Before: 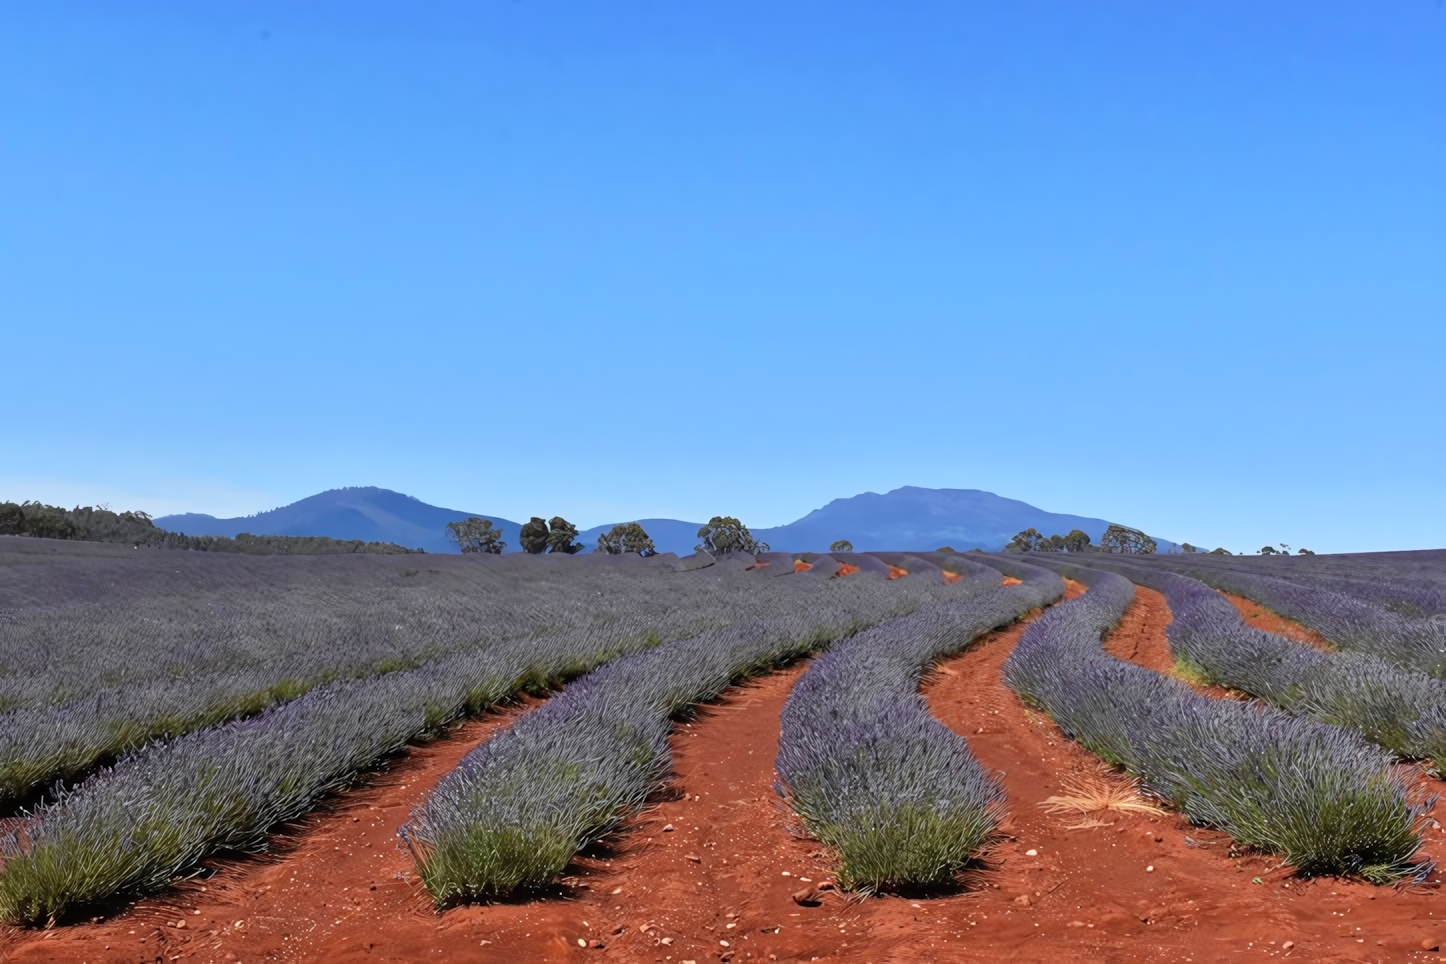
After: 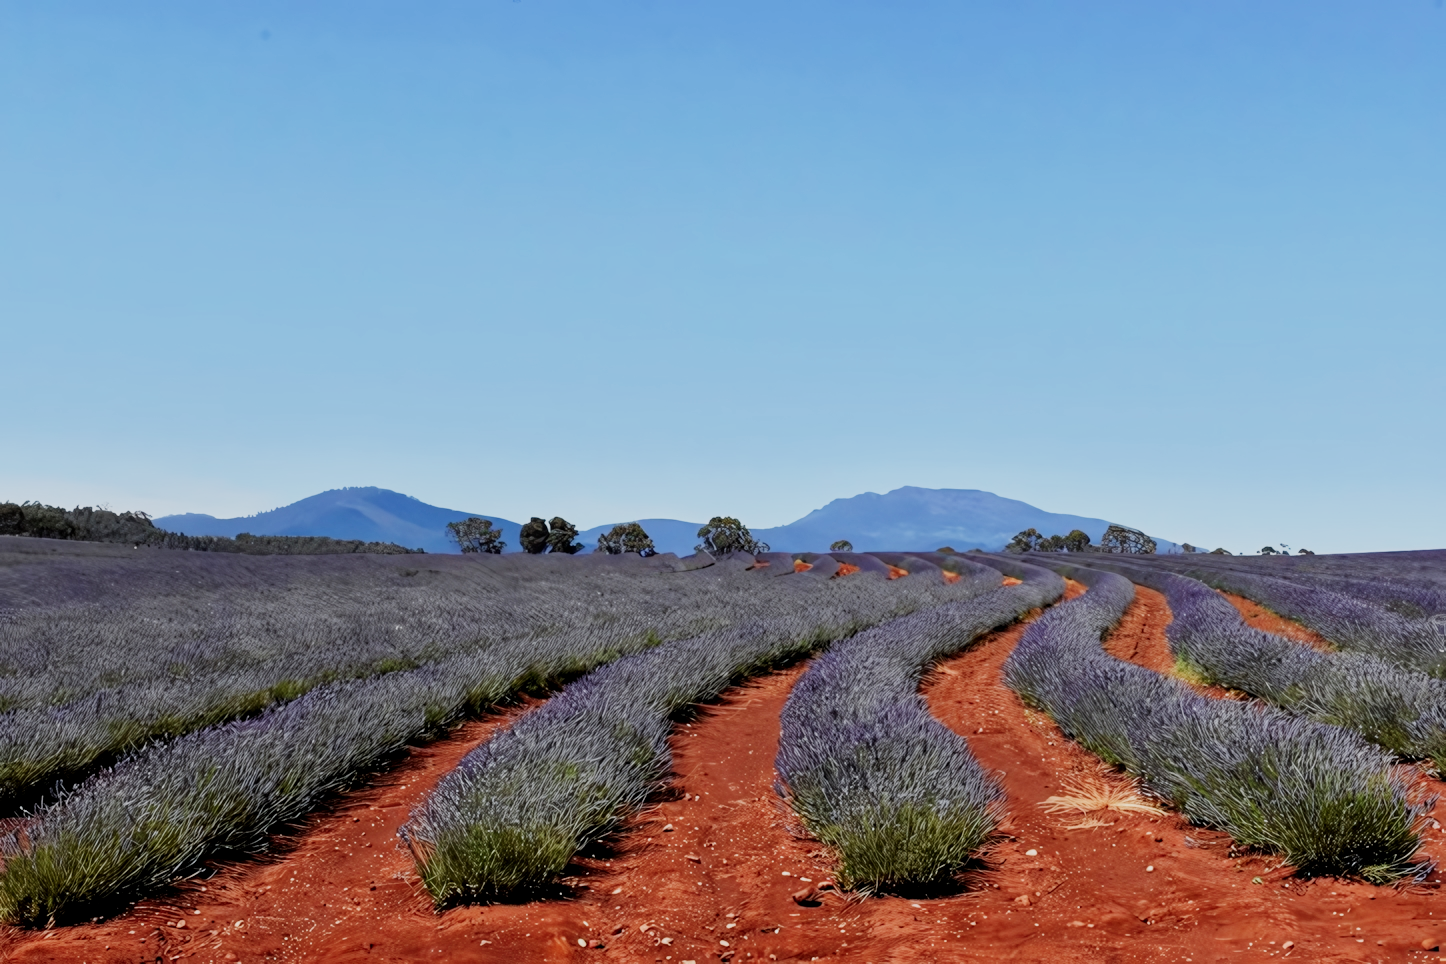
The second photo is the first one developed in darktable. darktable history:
sigmoid: contrast 1.6, skew -0.2, preserve hue 0%, red attenuation 0.1, red rotation 0.035, green attenuation 0.1, green rotation -0.017, blue attenuation 0.15, blue rotation -0.052, base primaries Rec2020
local contrast: highlights 100%, shadows 100%, detail 120%, midtone range 0.2
